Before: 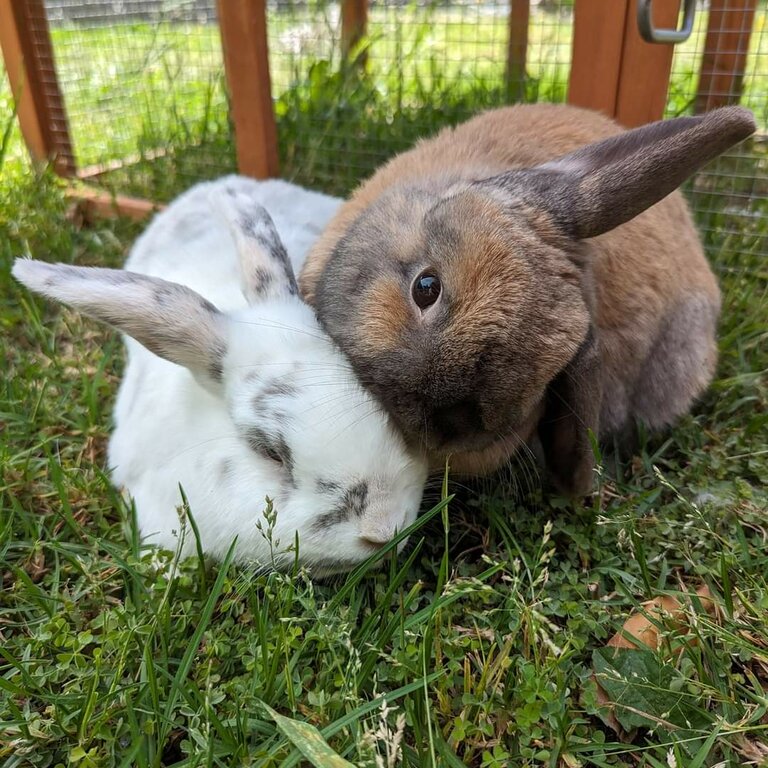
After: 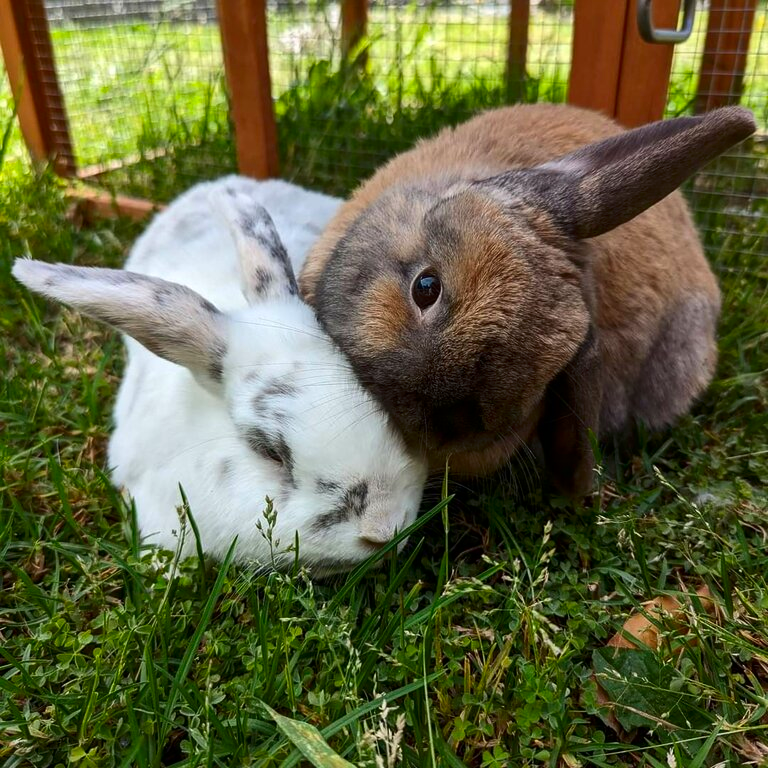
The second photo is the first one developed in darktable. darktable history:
contrast brightness saturation: contrast 0.12, brightness -0.12, saturation 0.2
